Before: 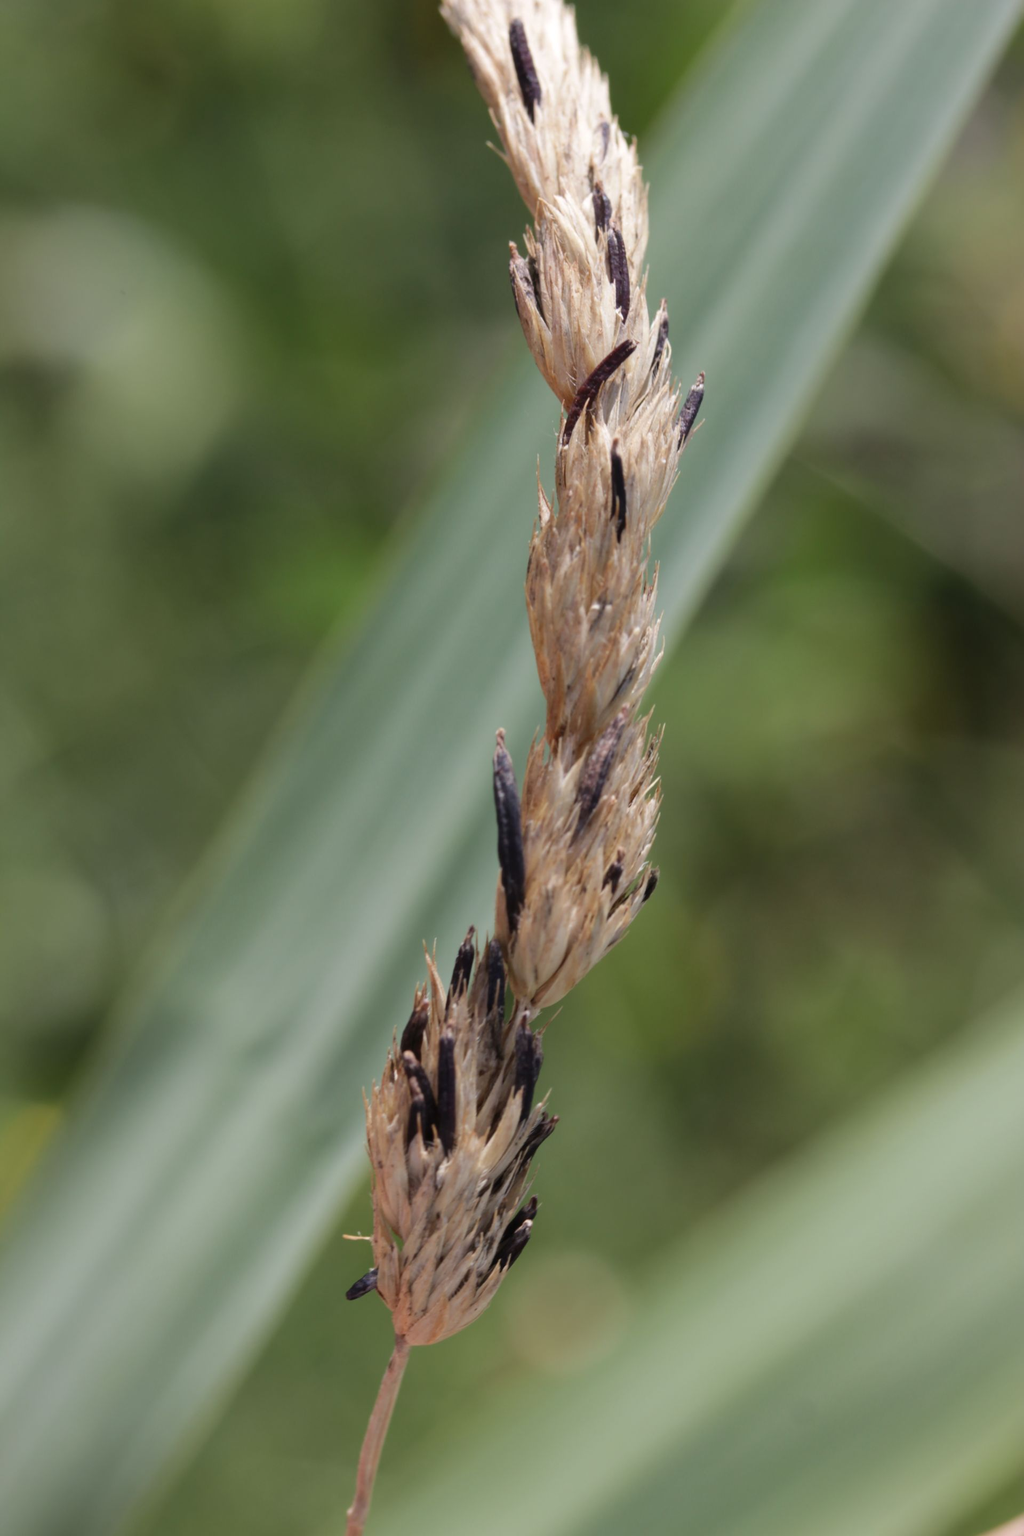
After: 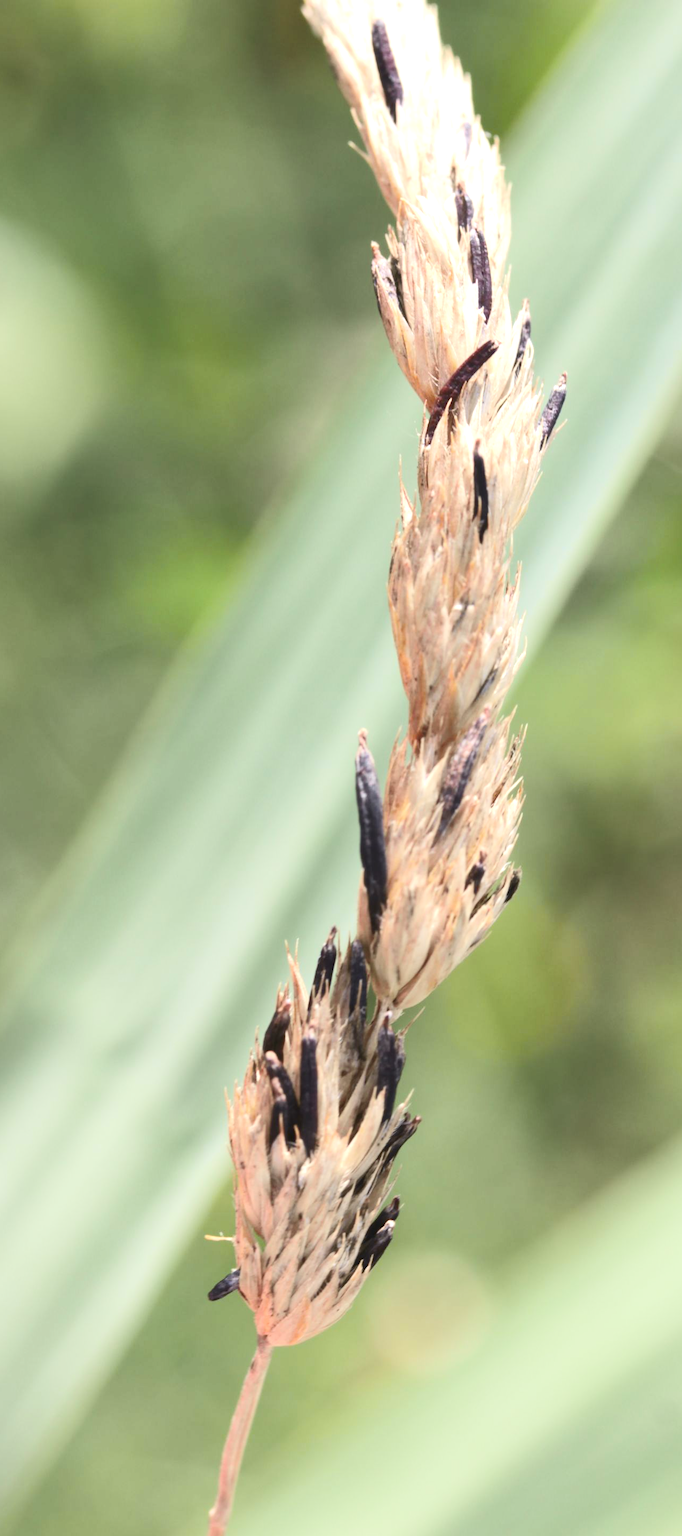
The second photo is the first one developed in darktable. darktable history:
exposure: exposure 1.16 EV, compensate exposure bias true, compensate highlight preservation false
tone curve: curves: ch0 [(0, 0.038) (0.193, 0.212) (0.461, 0.502) (0.634, 0.709) (0.852, 0.89) (1, 0.967)]; ch1 [(0, 0) (0.35, 0.356) (0.45, 0.453) (0.504, 0.503) (0.532, 0.524) (0.558, 0.555) (0.735, 0.762) (1, 1)]; ch2 [(0, 0) (0.281, 0.266) (0.456, 0.469) (0.5, 0.5) (0.533, 0.545) (0.606, 0.598) (0.646, 0.654) (1, 1)], color space Lab, independent channels, preserve colors none
crop and rotate: left 13.537%, right 19.796%
